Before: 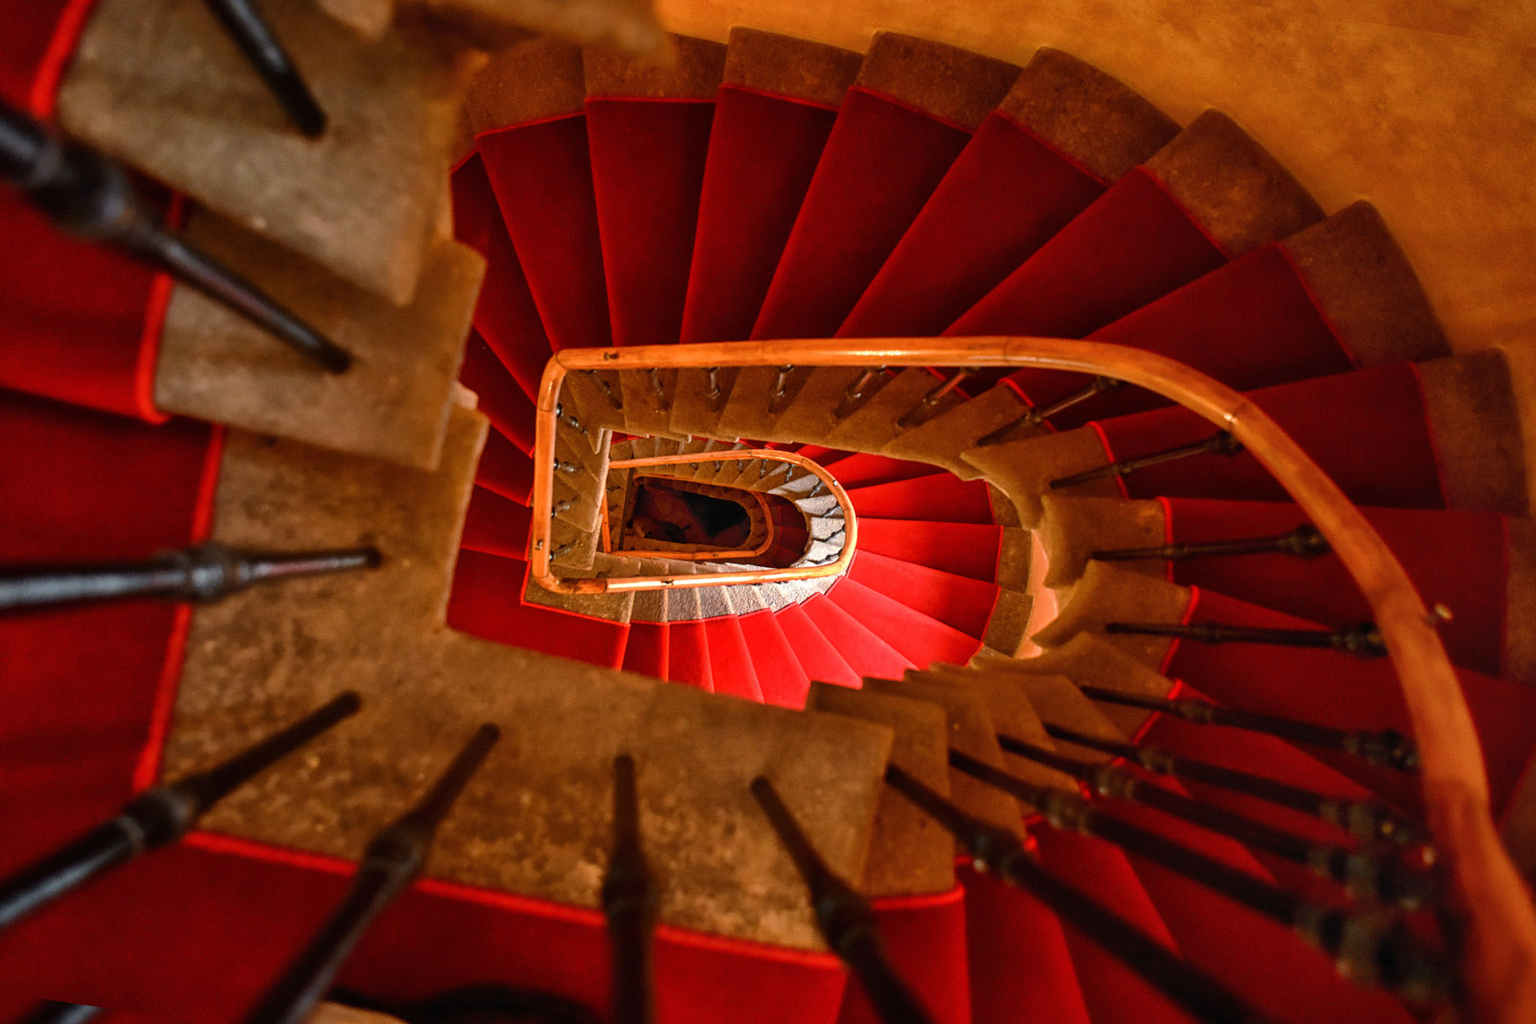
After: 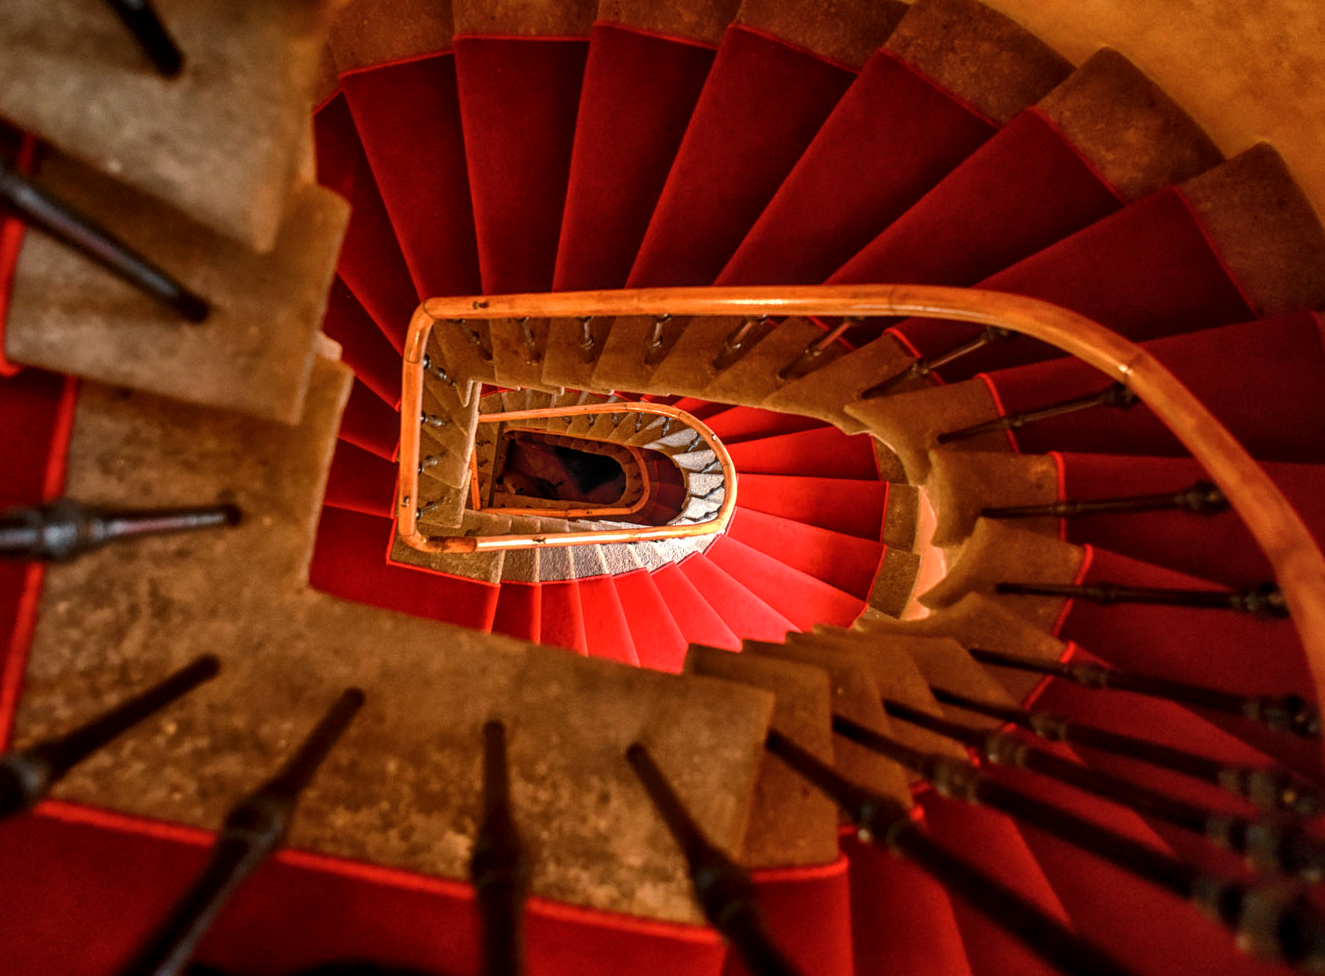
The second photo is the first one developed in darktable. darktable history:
local contrast: on, module defaults
crop: left 9.807%, top 6.259%, right 7.334%, bottom 2.177%
